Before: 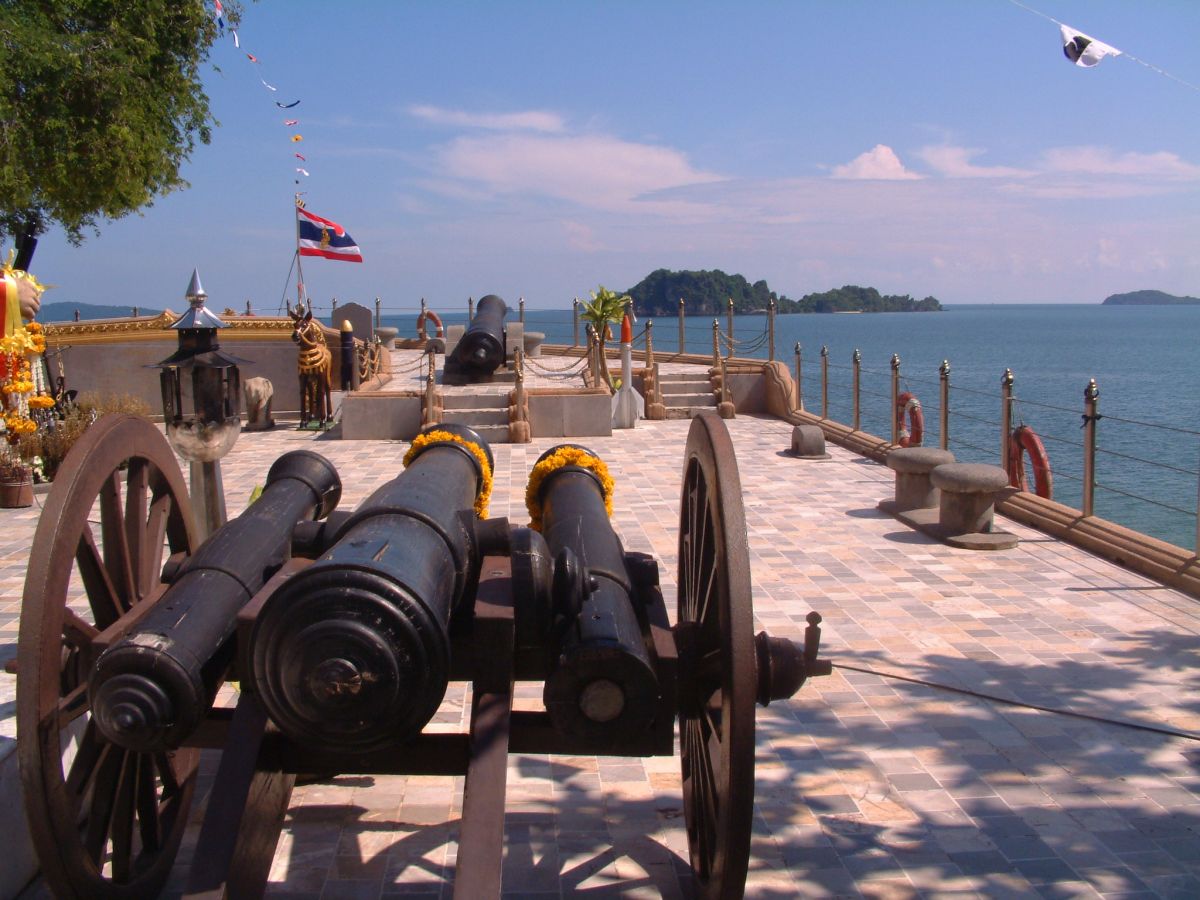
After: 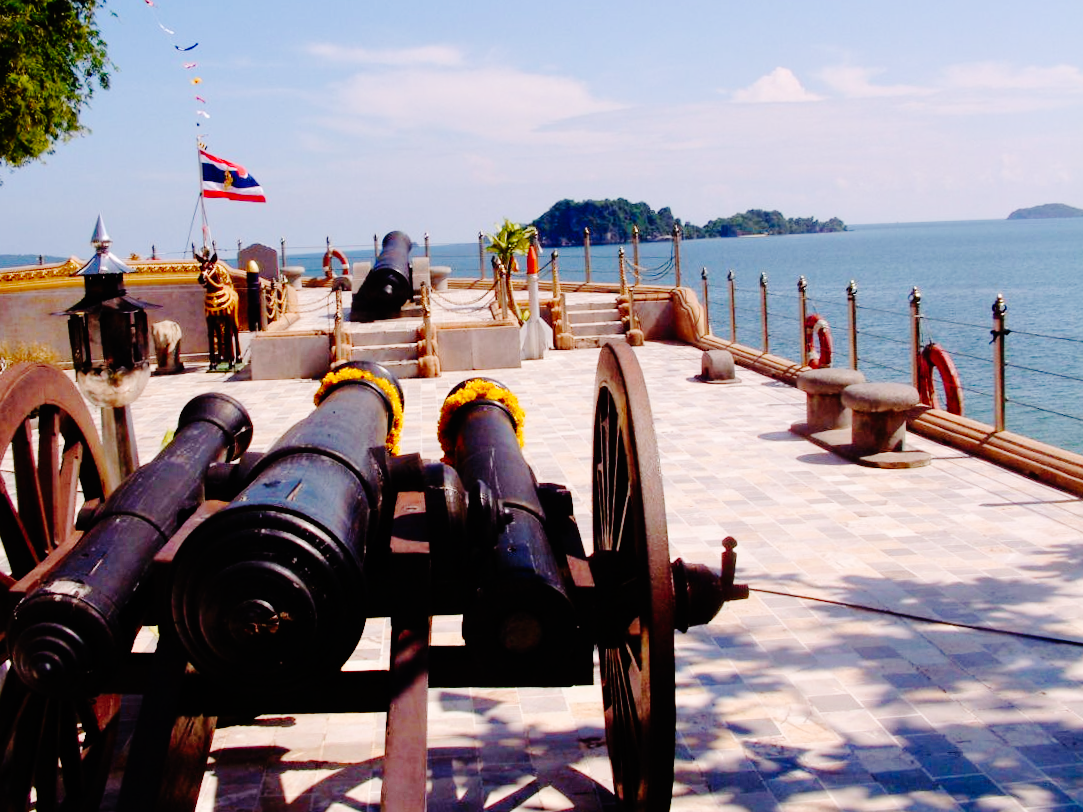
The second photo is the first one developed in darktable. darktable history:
base curve: curves: ch0 [(0, 0) (0.036, 0.01) (0.123, 0.254) (0.258, 0.504) (0.507, 0.748) (1, 1)], preserve colors none
crop and rotate: angle 1.96°, left 5.673%, top 5.673%
